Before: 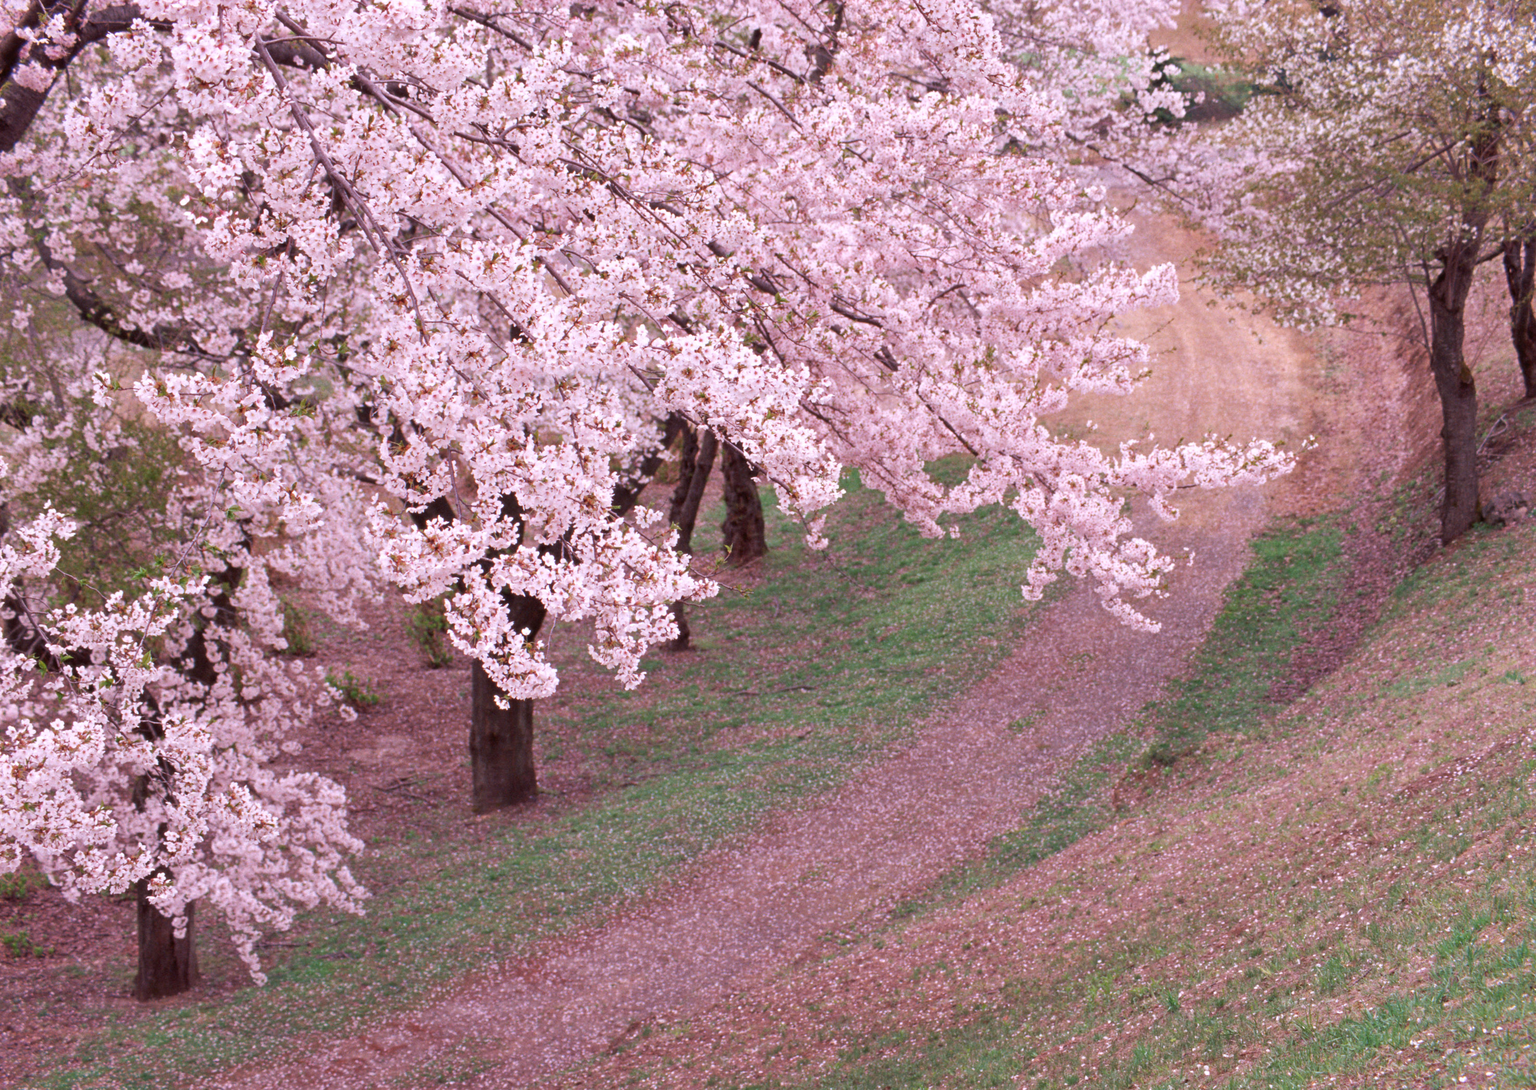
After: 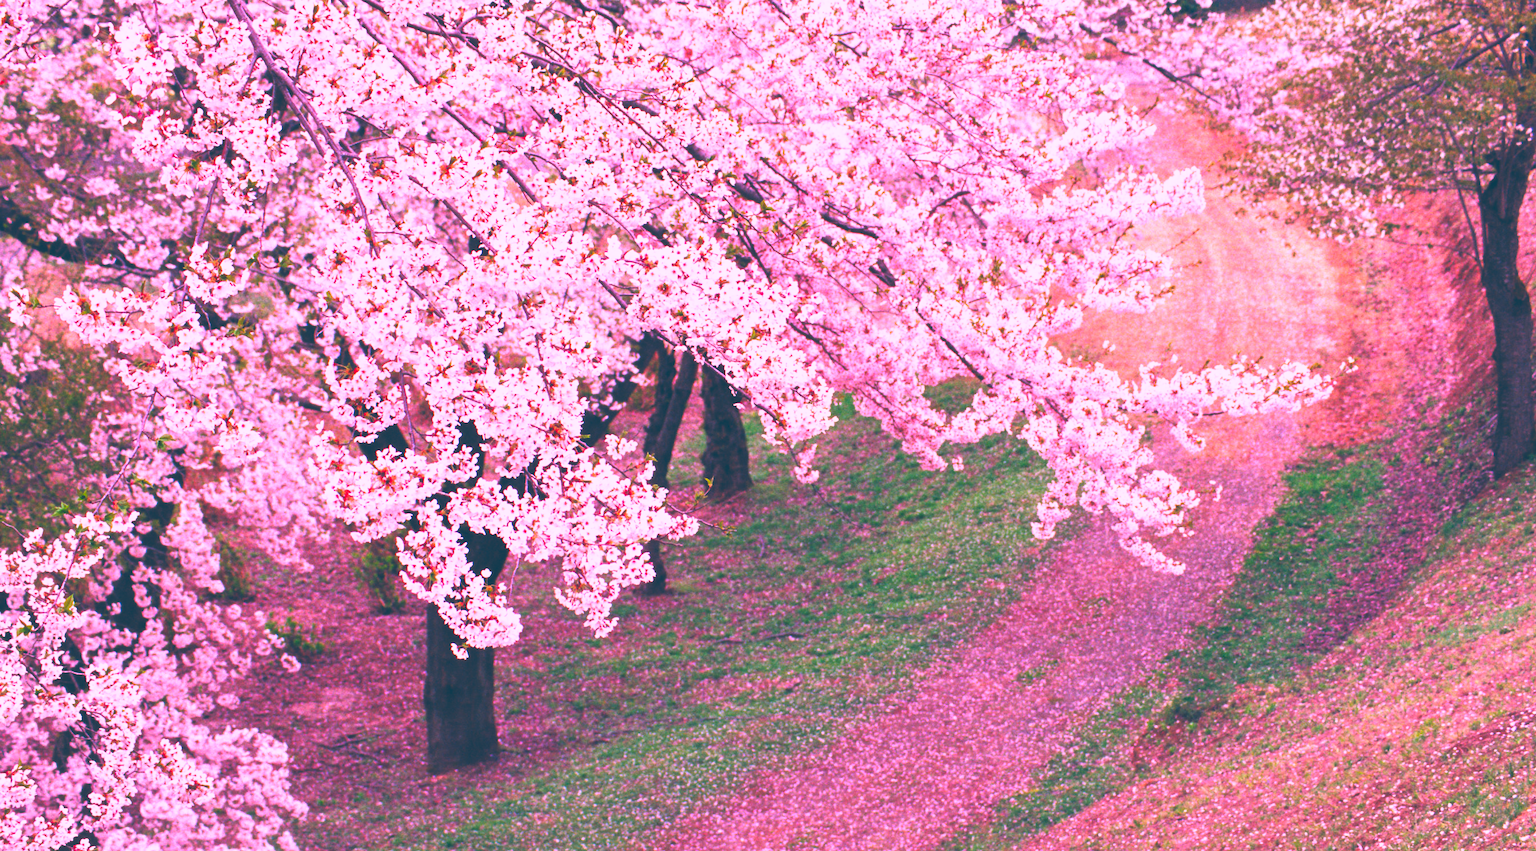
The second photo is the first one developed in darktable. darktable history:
base curve: curves: ch0 [(0, 0.036) (0.007, 0.037) (0.604, 0.887) (1, 1)], preserve colors none
crop: left 5.502%, top 10.197%, right 3.597%, bottom 18.821%
color correction: highlights a* 16.28, highlights b* 0.282, shadows a* -14.58, shadows b* -14.75, saturation 1.46
